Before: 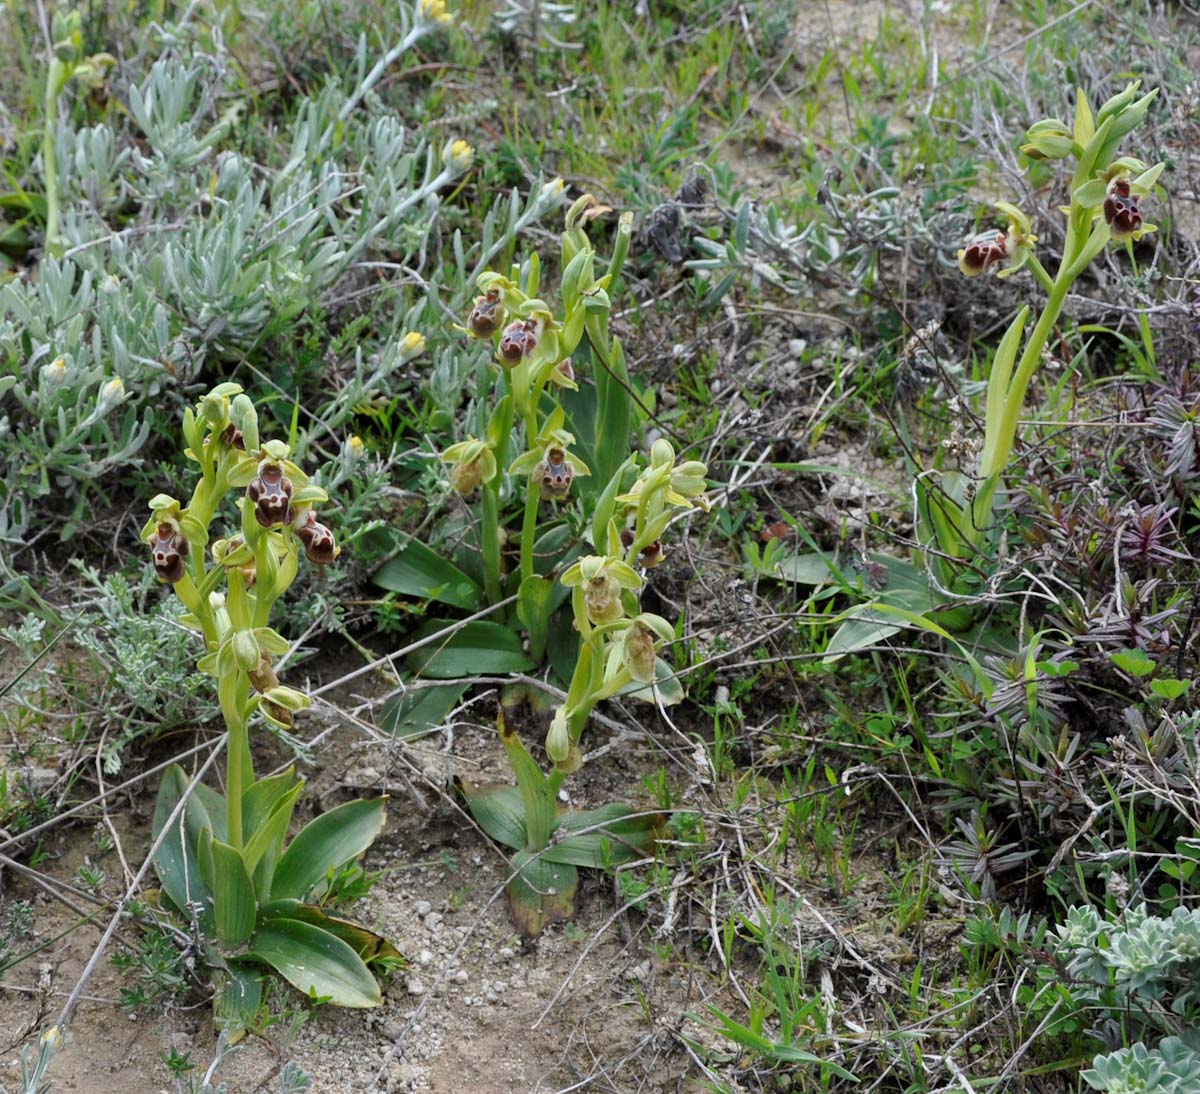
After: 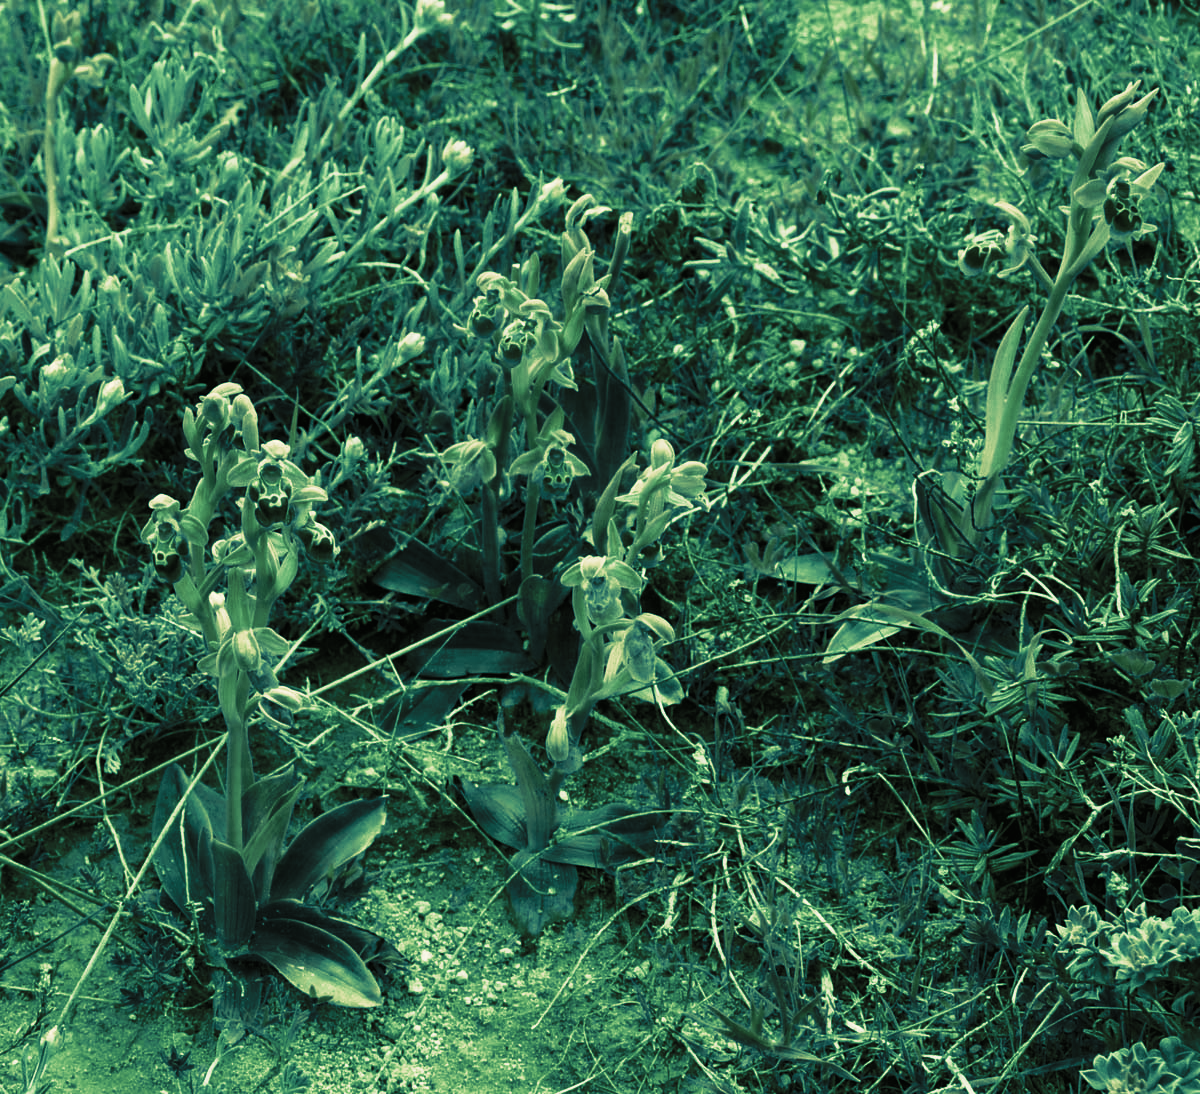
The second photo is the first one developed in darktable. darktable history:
tone curve: curves: ch0 [(0, 0) (0.003, 0.007) (0.011, 0.01) (0.025, 0.016) (0.044, 0.025) (0.069, 0.036) (0.1, 0.052) (0.136, 0.073) (0.177, 0.103) (0.224, 0.135) (0.277, 0.177) (0.335, 0.233) (0.399, 0.303) (0.468, 0.376) (0.543, 0.469) (0.623, 0.581) (0.709, 0.723) (0.801, 0.863) (0.898, 0.938) (1, 1)], preserve colors none
color look up table: target L [84.17, 79.09, 82.61, 94.25, 51.02, 52.07, 15.8, 69.95, 7.855, 61.06, 46.55, 6.884, 8.768, 1.221, 0.604, 92.97, 88.5, 87.97, 68.68, 61.4, 83.4, 75.33, 82.85, 46.72, 58.43, 36.66, 42.08, 25.09, 94.46, 82.64, 92.94, 94.12, 87.49, 63.05, 48.34, 61.63, 66.69, 9.351, 40.14, 28.48, 42.51, 5.452, 0.347, 63.08, 21.36, 44.38, 10.07, 45.34, 7.855], target a [-2.557, -6.534, -4.539, -0.129, -21.87, -22.18, -12.64, -15.21, -5.186, -23.93, -21.78, -4.316, -6.179, -0.852, -0.47, -1.457, -1.335, -2.138, -16.68, -24.82, -0.76, -7.953, -3.168, -20.46, -24.56, -17.03, -20.37, -16.74, -1.12, -2.533, -1.67, -0.807, -1.471, -23.82, -20.81, -24.76, -18.69, -6.069, -19.37, -16.89, -20.42, -3.537, -0.276, -23.6, -15.16, -21.27, -6.716, -21.14, -5.186], target b [14.82, 15.43, 16.21, 9.497, -1.021, 0.936, 11.13, 18.3, 5.22, 15.93, -0.667, 4.446, 5.436, 0.673, 0.305, 12.68, 14.97, 14.77, 20.01, 17.49, 13.92, 15.63, 14.37, -3.995, 12.82, 5.105, 1.658, 11.97, 9.787, 14.72, 13.39, 10.49, 16.19, 19.57, -3.669, 18.6, 18.91, 5.636, 4.185, 10.25, 1.162, 2.949, 0.209, 19.62, 13.59, 1.012, 5.422, -2.064, 5.22], num patches 49
